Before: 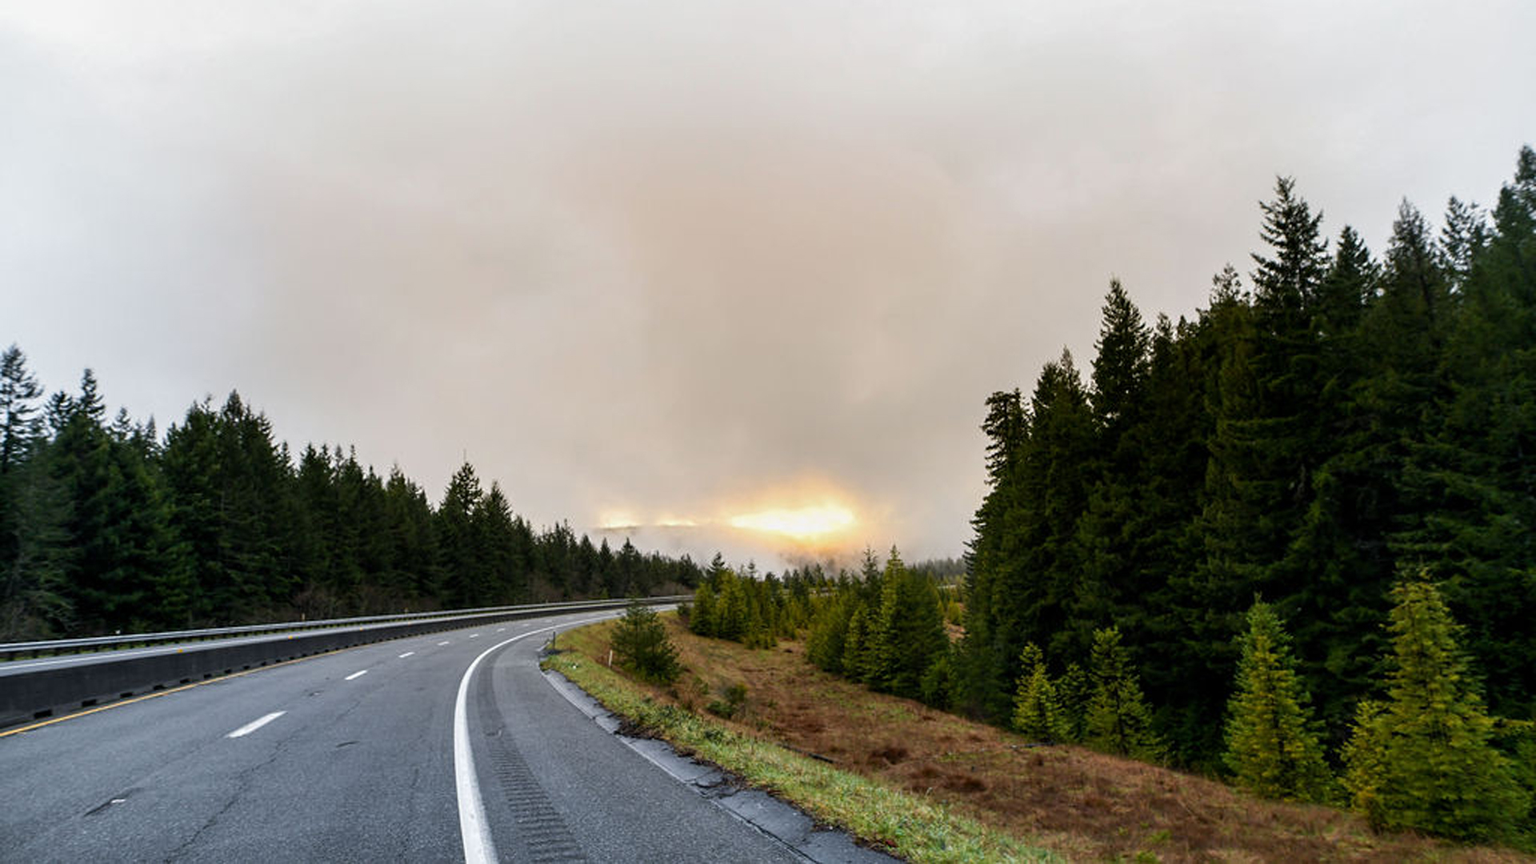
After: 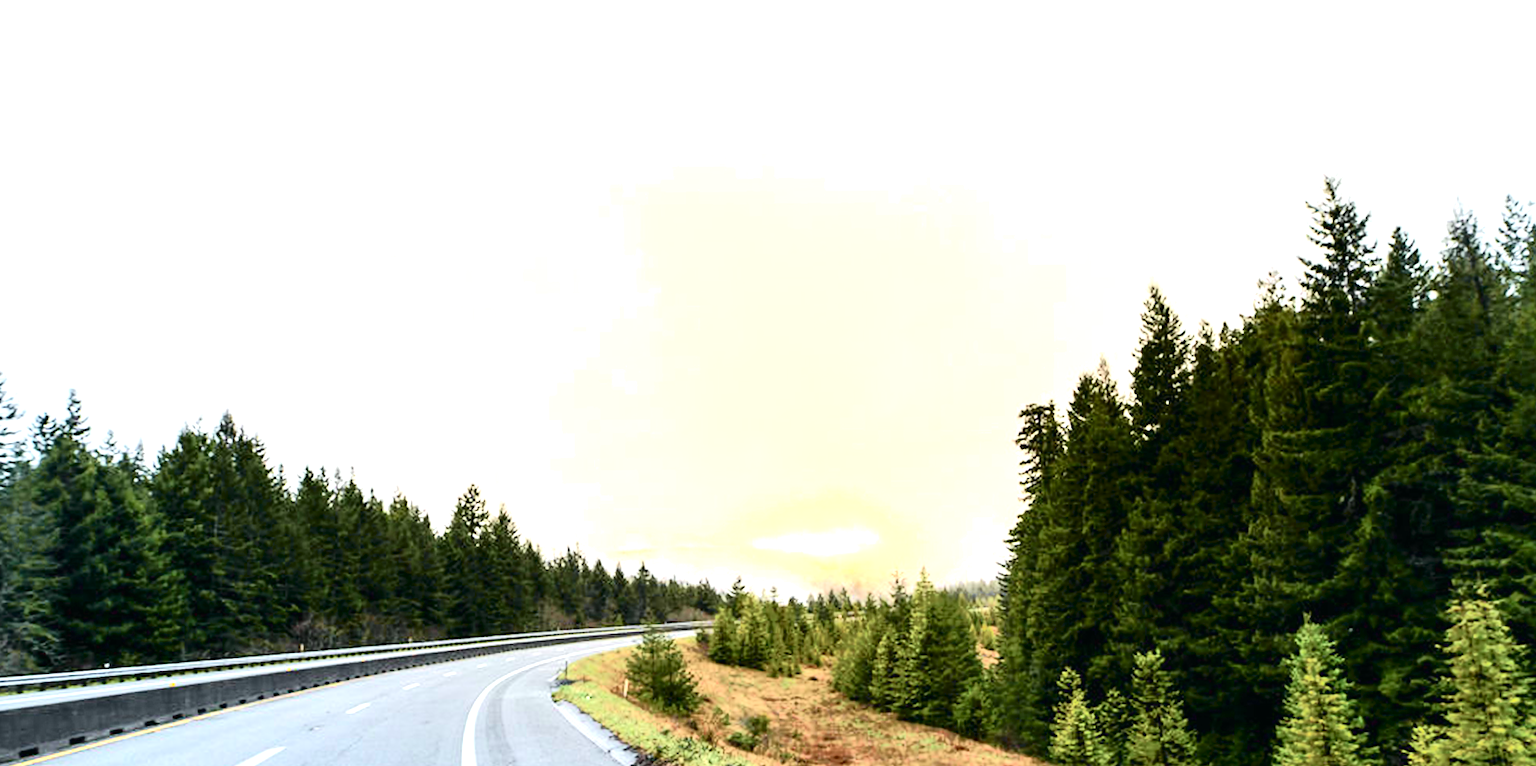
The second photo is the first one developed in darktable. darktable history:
exposure: black level correction 0, exposure 1.914 EV, compensate highlight preservation false
tone curve: curves: ch0 [(0, 0.008) (0.081, 0.044) (0.177, 0.123) (0.283, 0.253) (0.416, 0.449) (0.495, 0.524) (0.661, 0.756) (0.796, 0.859) (1, 0.951)]; ch1 [(0, 0) (0.161, 0.092) (0.35, 0.33) (0.392, 0.392) (0.427, 0.426) (0.479, 0.472) (0.505, 0.5) (0.521, 0.524) (0.567, 0.556) (0.583, 0.588) (0.625, 0.627) (0.678, 0.733) (1, 1)]; ch2 [(0, 0) (0.346, 0.362) (0.404, 0.427) (0.502, 0.499) (0.531, 0.523) (0.544, 0.561) (0.58, 0.59) (0.629, 0.642) (0.717, 0.678) (1, 1)], color space Lab, independent channels, preserve colors none
crop and rotate: angle 0.529°, left 0.402%, right 3.062%, bottom 14.341%
tone equalizer: on, module defaults
